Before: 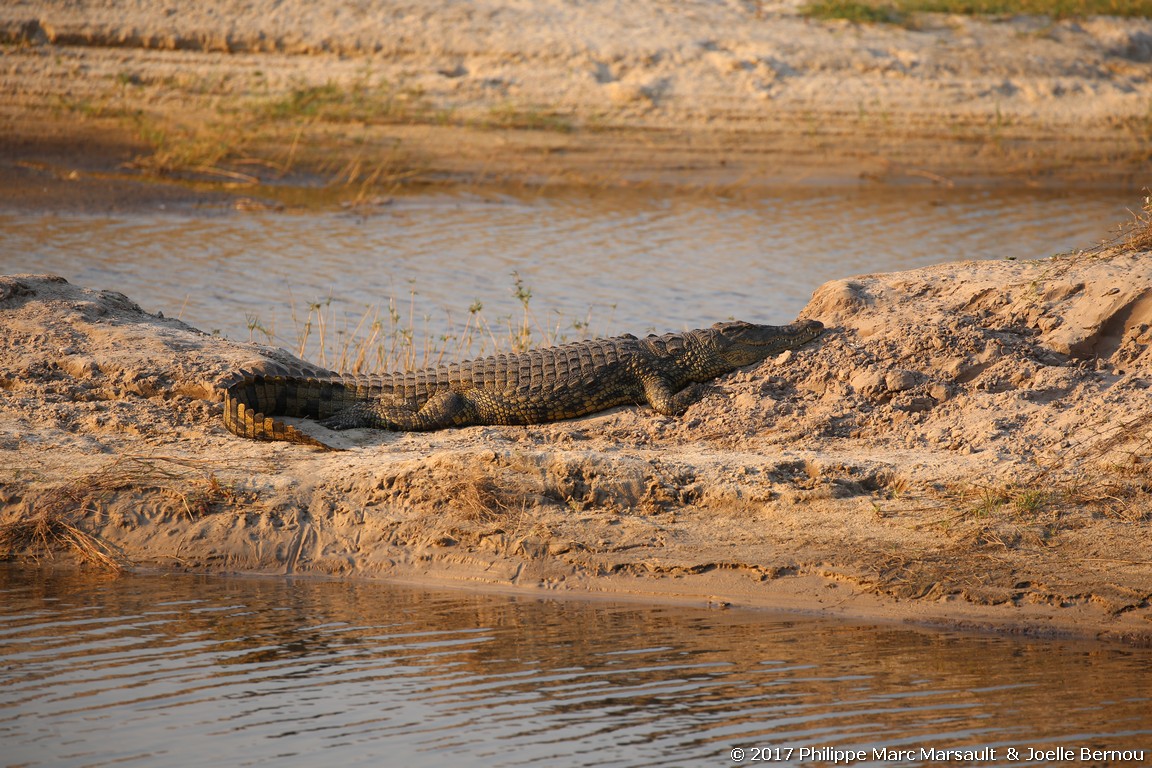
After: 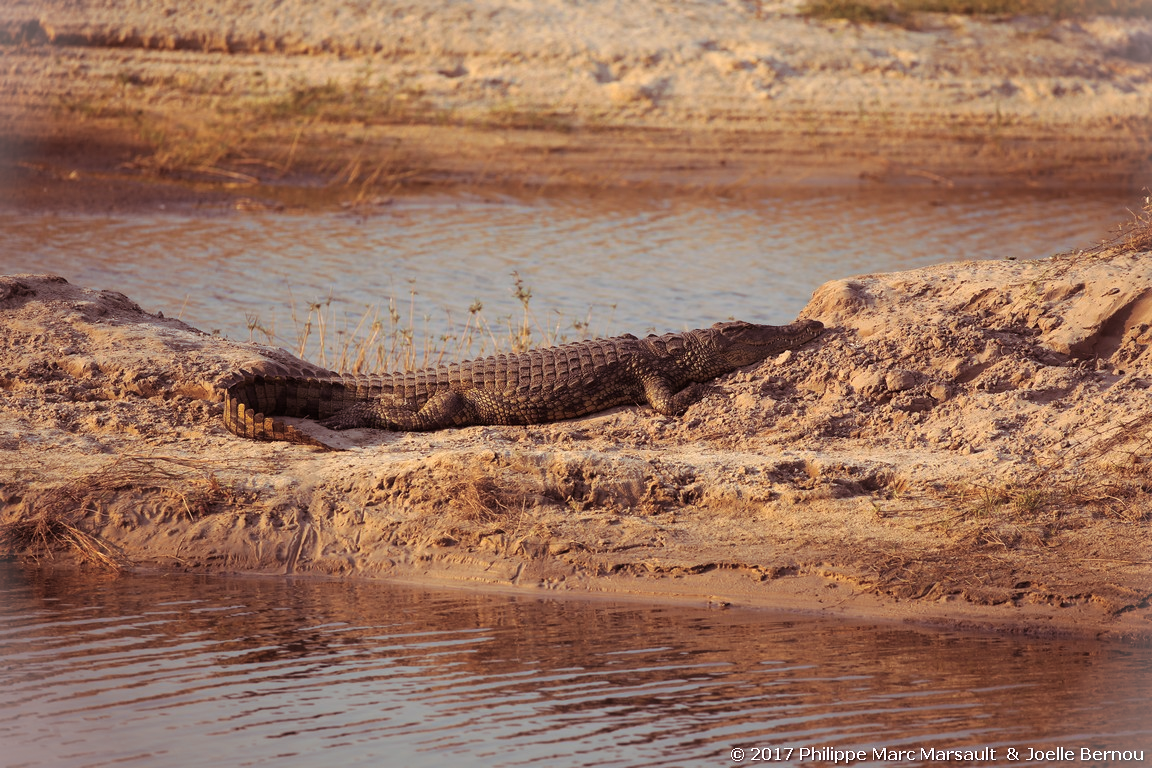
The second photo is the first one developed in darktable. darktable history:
split-toning: highlights › hue 298.8°, highlights › saturation 0.73, compress 41.76%
vignetting: fall-off start 100%, brightness 0.3, saturation 0
